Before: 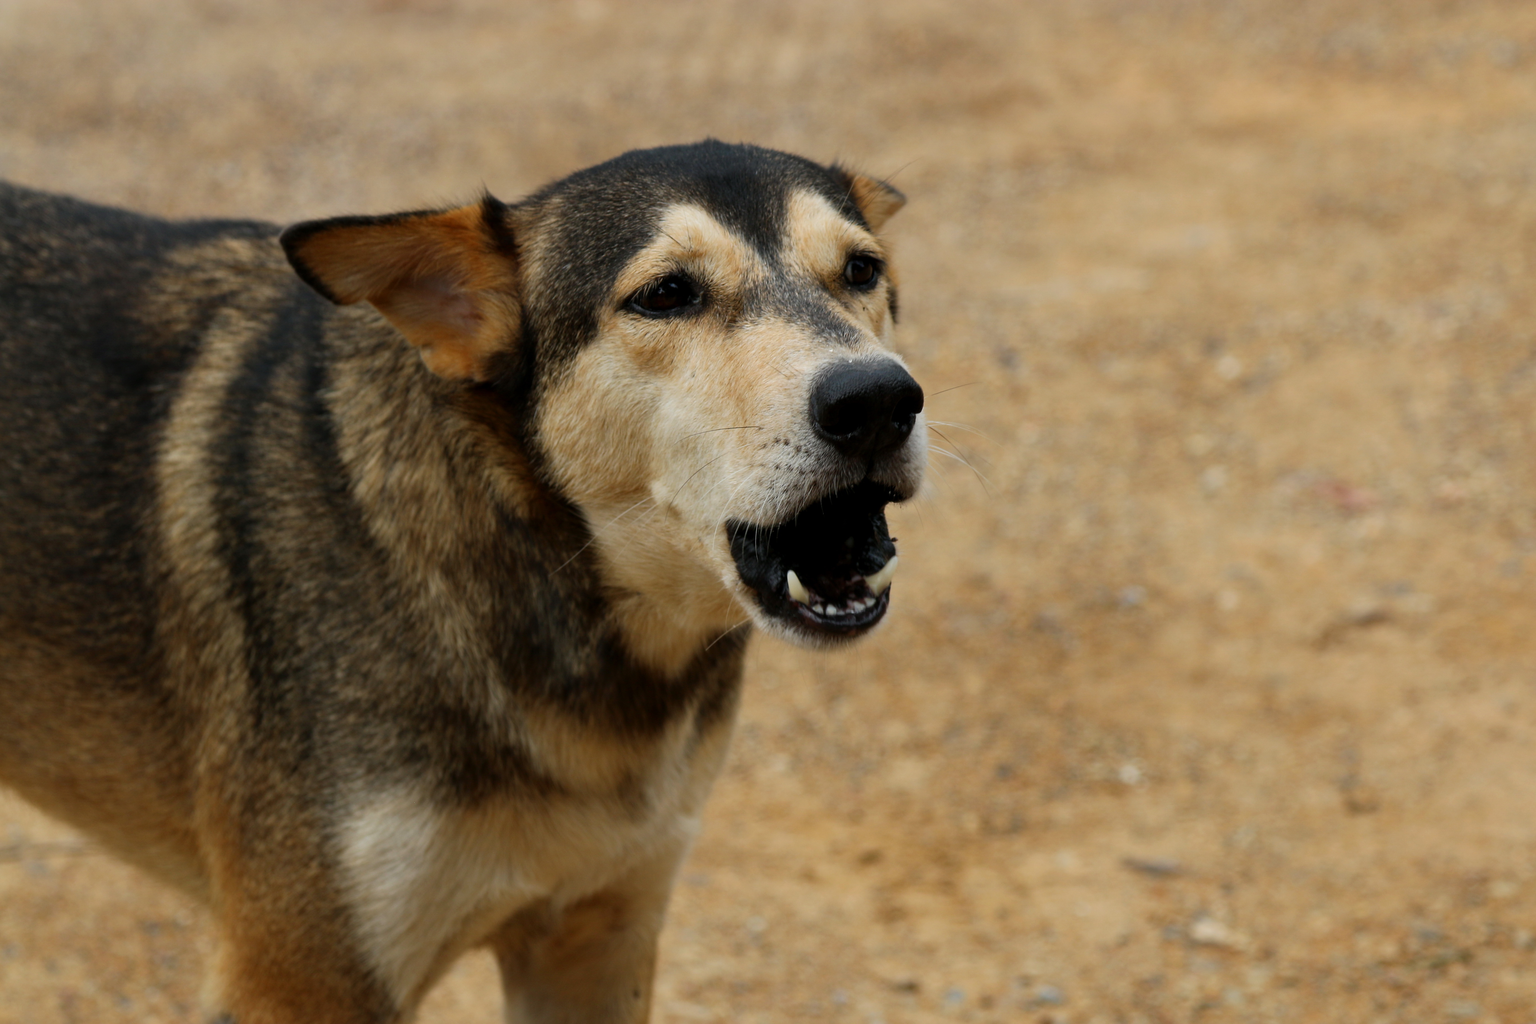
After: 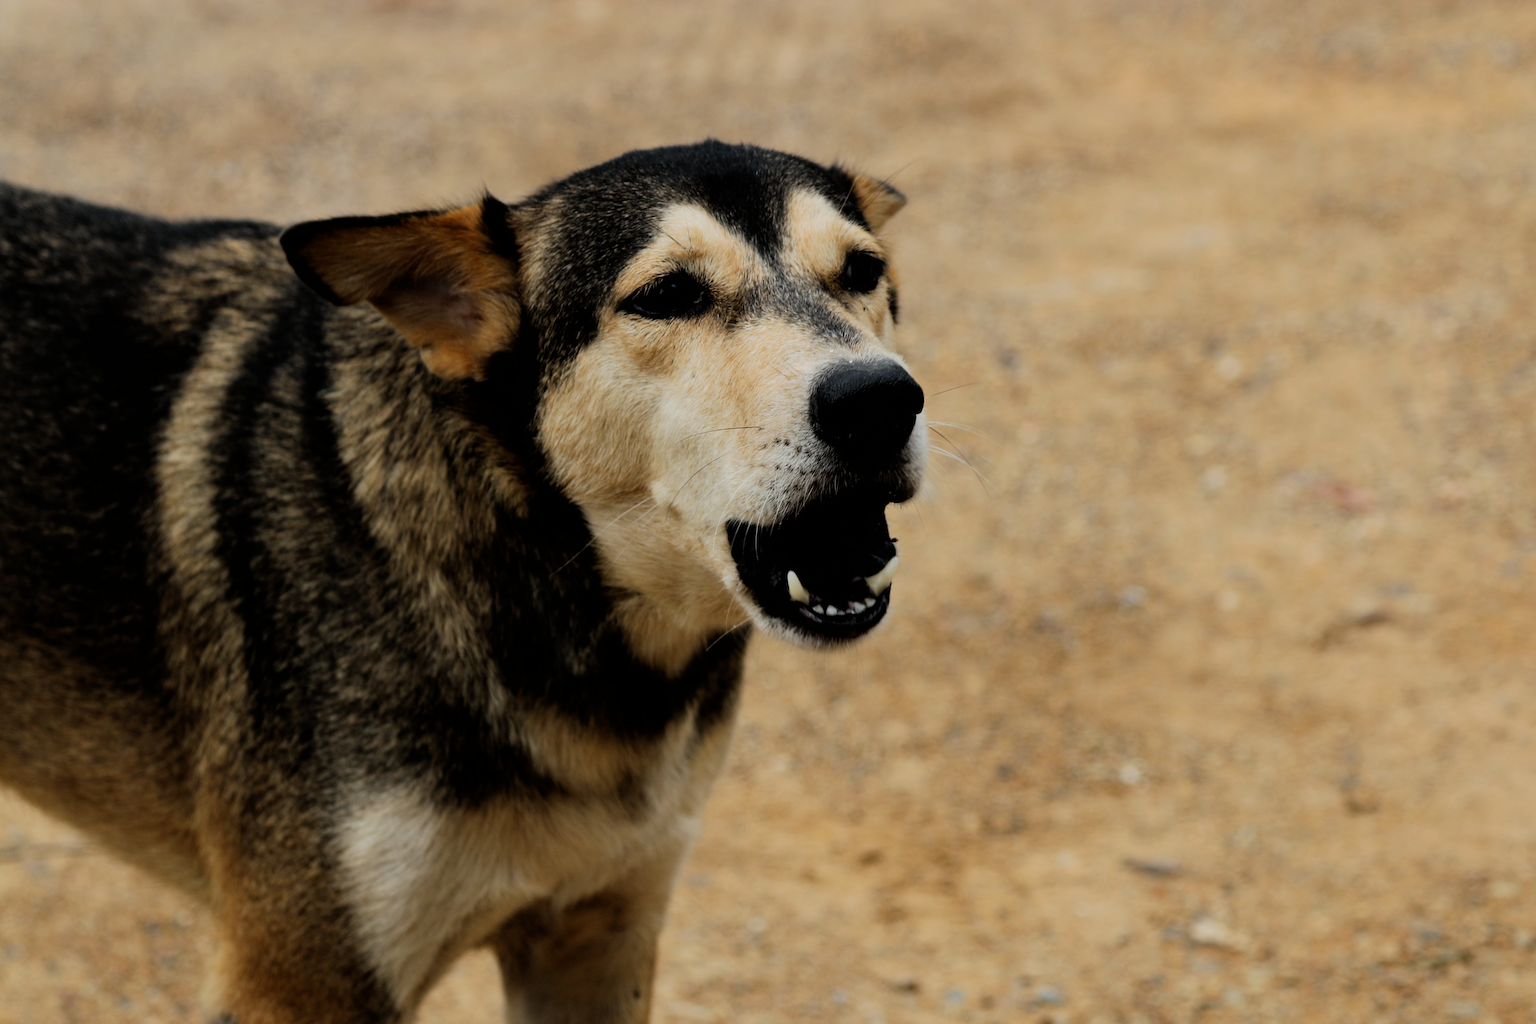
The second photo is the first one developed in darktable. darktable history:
filmic rgb: black relative exposure -5.08 EV, white relative exposure 3.96 EV, hardness 2.87, contrast 1.298, highlights saturation mix -30.35%
